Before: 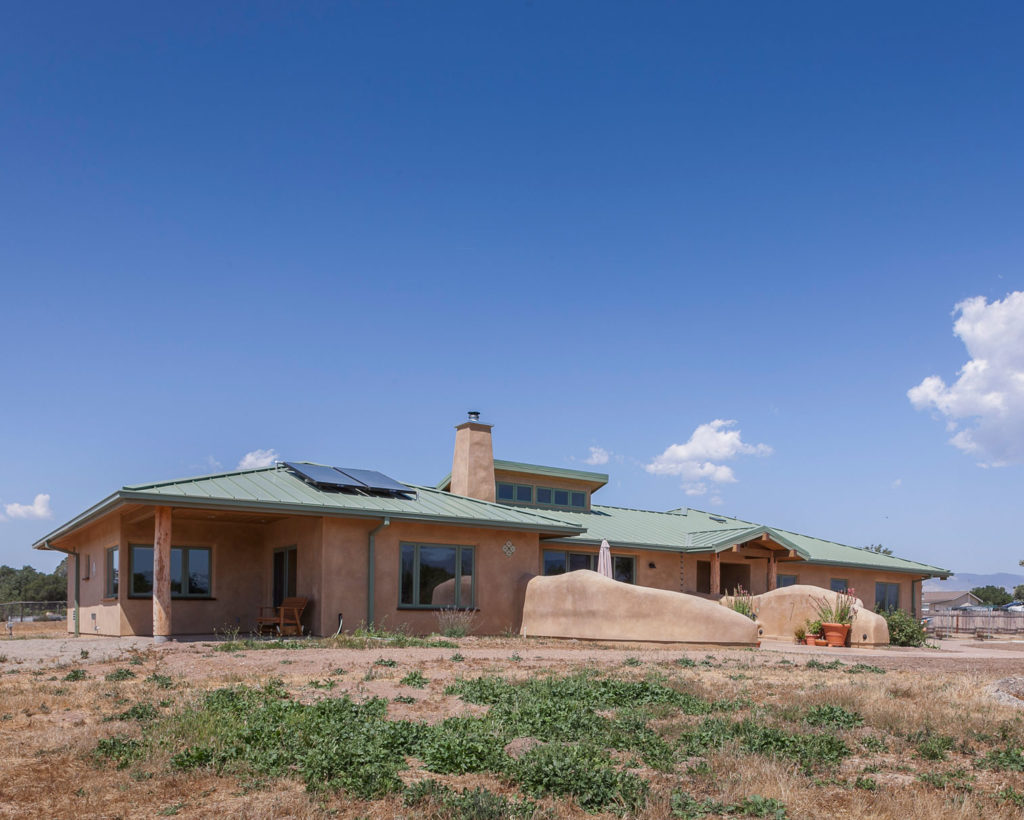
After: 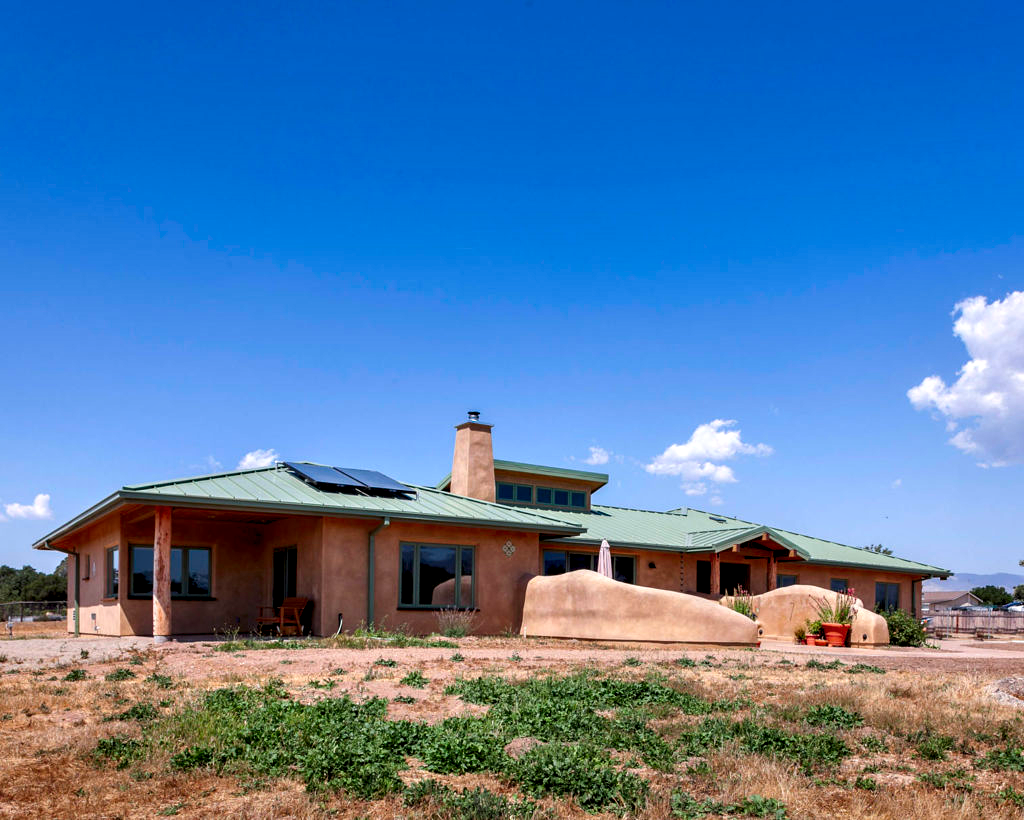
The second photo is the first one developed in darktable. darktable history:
color contrast: green-magenta contrast 1.69, blue-yellow contrast 1.49
color balance: contrast -0.5%
contrast equalizer: octaves 7, y [[0.609, 0.611, 0.615, 0.613, 0.607, 0.603], [0.504, 0.498, 0.496, 0.499, 0.506, 0.516], [0 ×6], [0 ×6], [0 ×6]]
